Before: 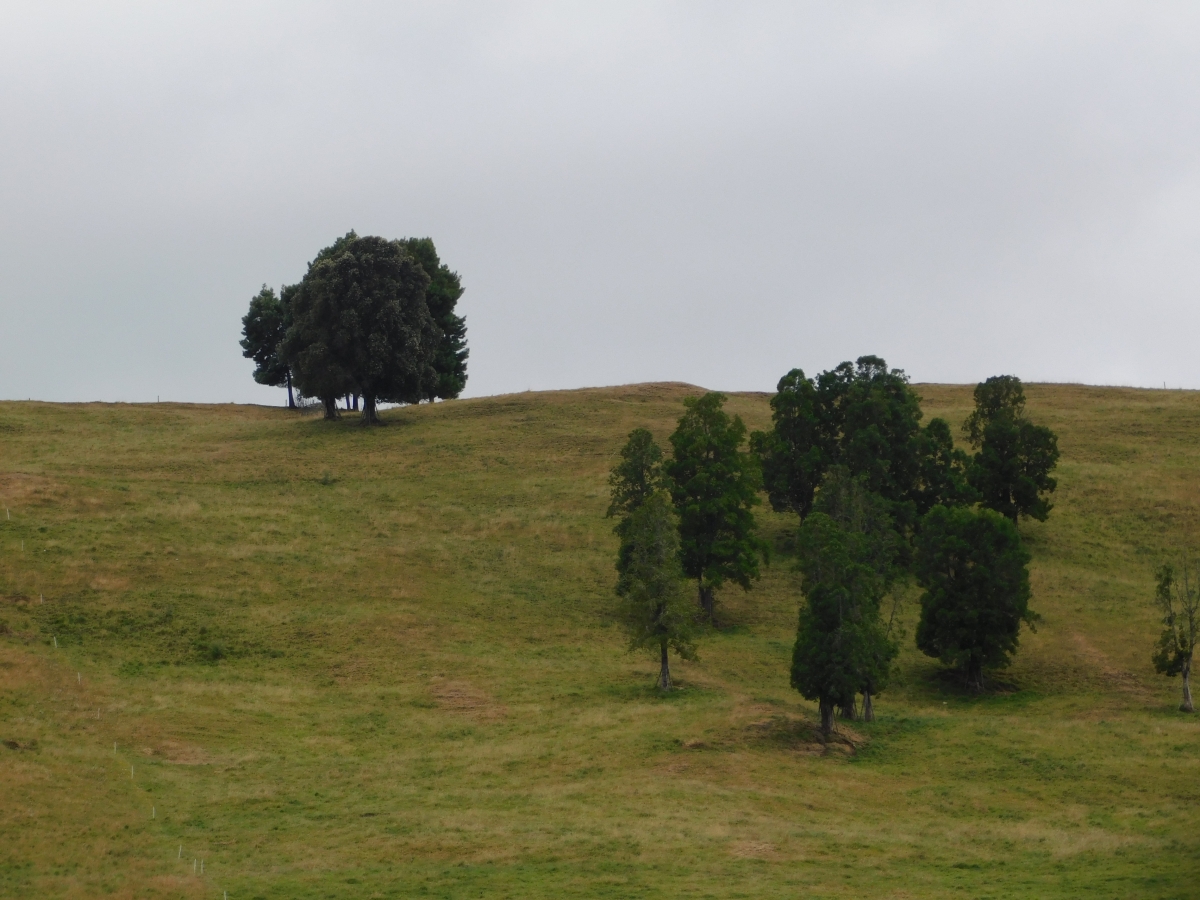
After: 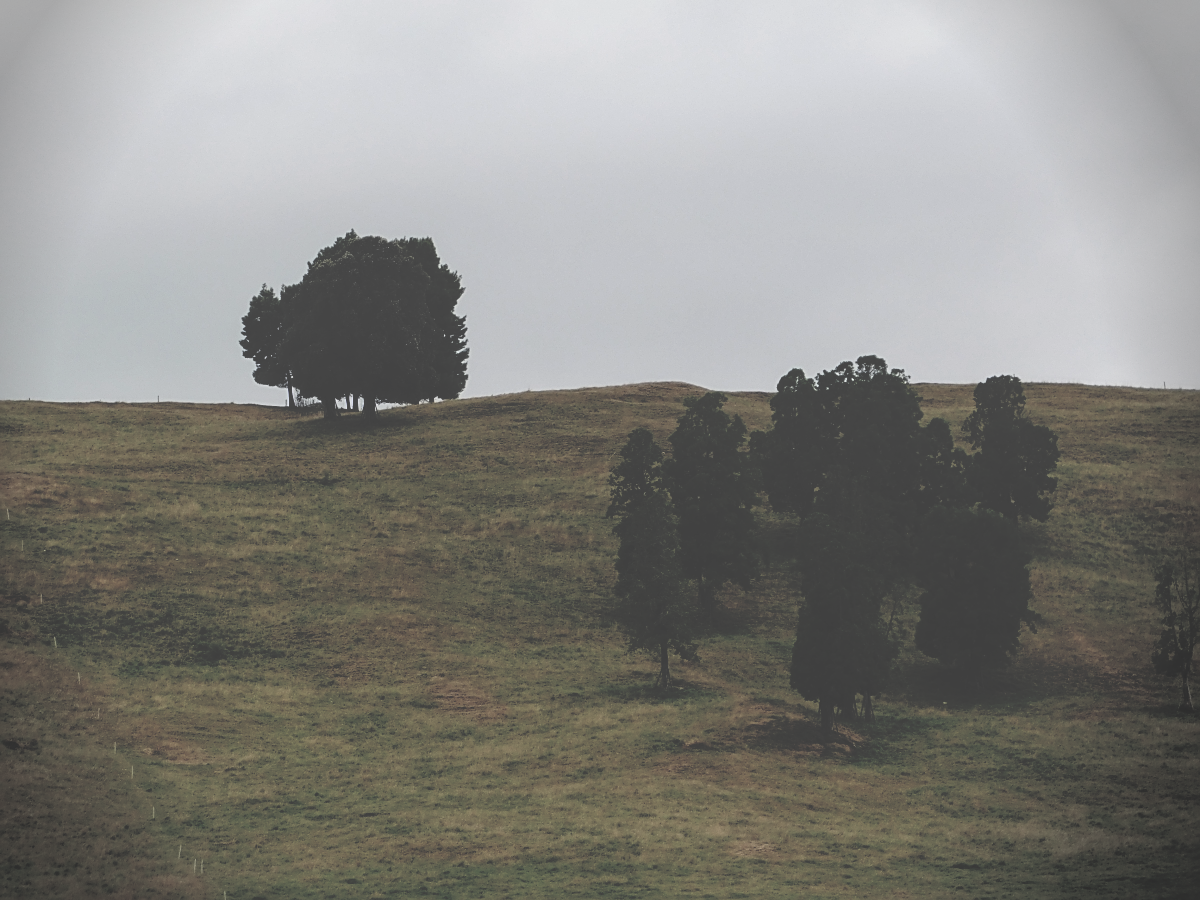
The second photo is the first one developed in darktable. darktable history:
contrast brightness saturation: brightness 0.187, saturation -0.485
sharpen: on, module defaults
vignetting: fall-off start 88.24%, fall-off radius 24.58%, center (-0.033, -0.049), unbound false
base curve: curves: ch0 [(0, 0.02) (0.083, 0.036) (1, 1)], preserve colors none
local contrast: detail 109%
